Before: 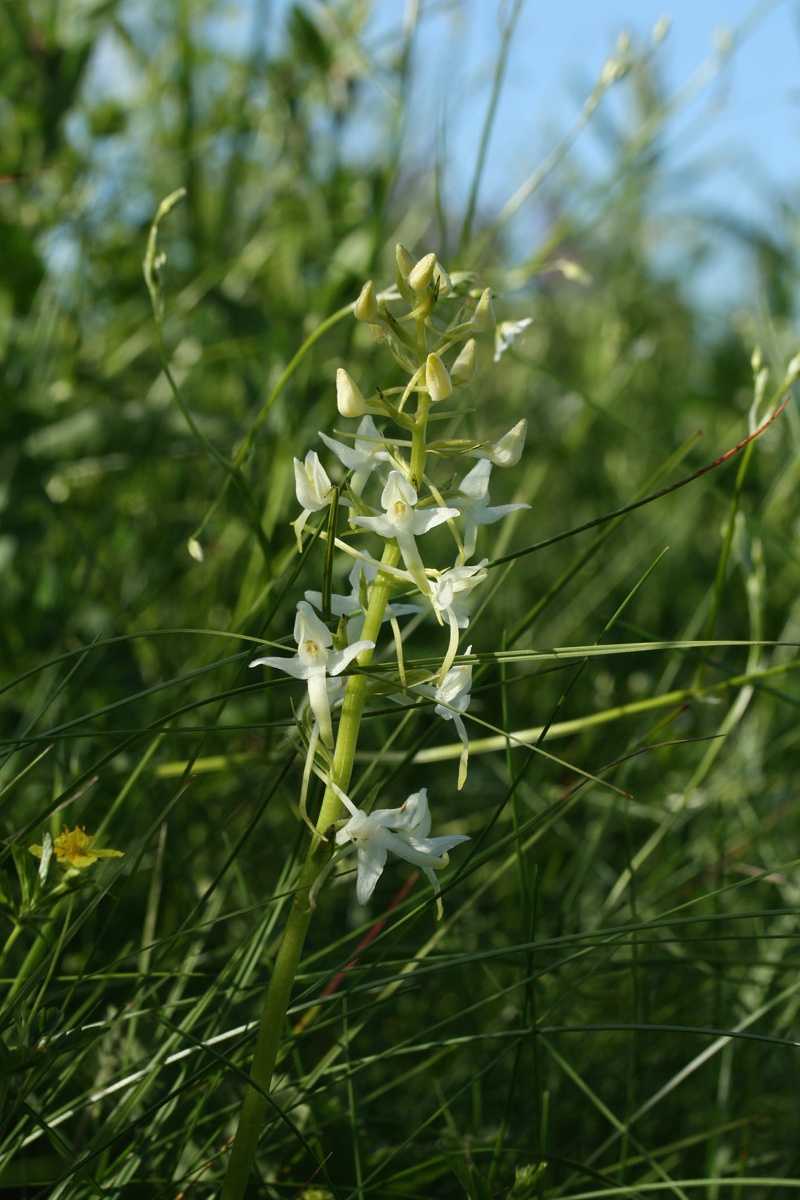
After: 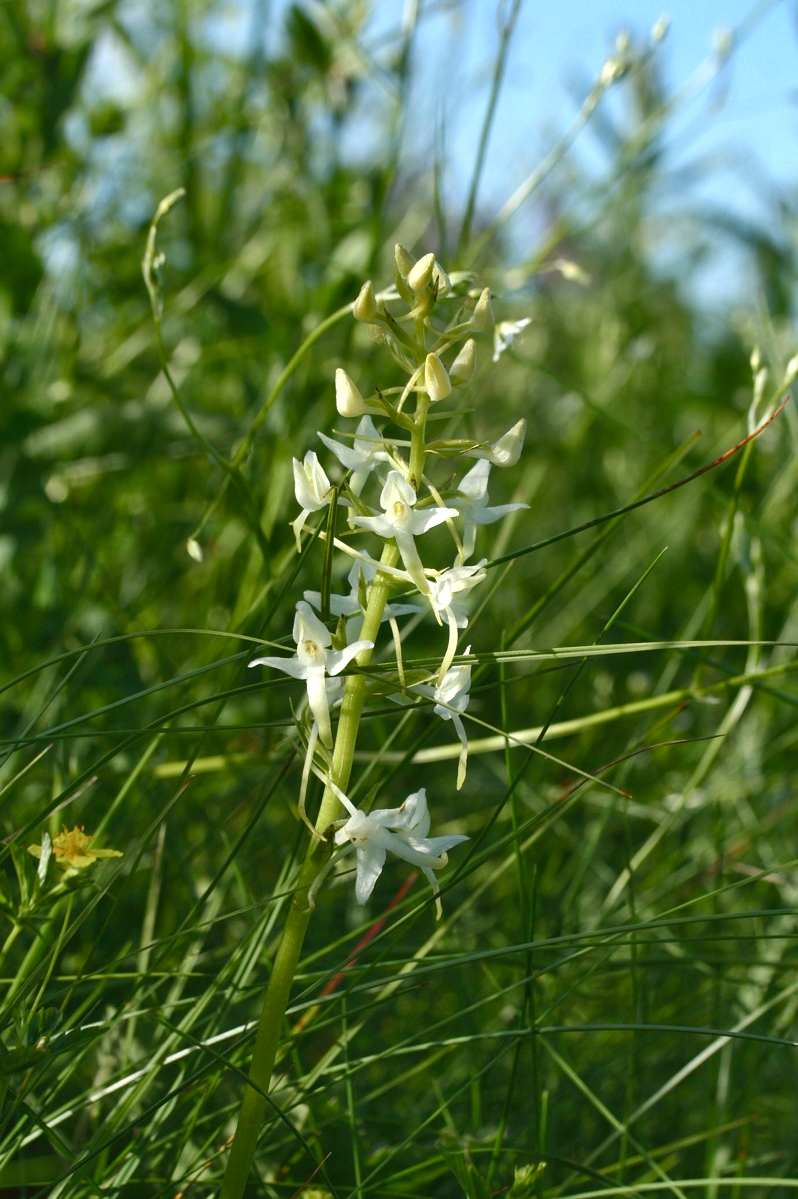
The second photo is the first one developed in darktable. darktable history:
shadows and highlights: shadows 43.62, white point adjustment -1.37, soften with gaussian
exposure: exposure 0.728 EV, compensate highlight preservation false
color balance rgb: perceptual saturation grading › global saturation -0.114%, perceptual saturation grading › highlights -15.52%, perceptual saturation grading › shadows 23.963%, global vibrance 9.444%
crop and rotate: left 0.178%, bottom 0.004%
tone equalizer: -8 EV 0.271 EV, -7 EV 0.424 EV, -6 EV 0.422 EV, -5 EV 0.277 EV, -3 EV -0.246 EV, -2 EV -0.396 EV, -1 EV -0.439 EV, +0 EV -0.22 EV
